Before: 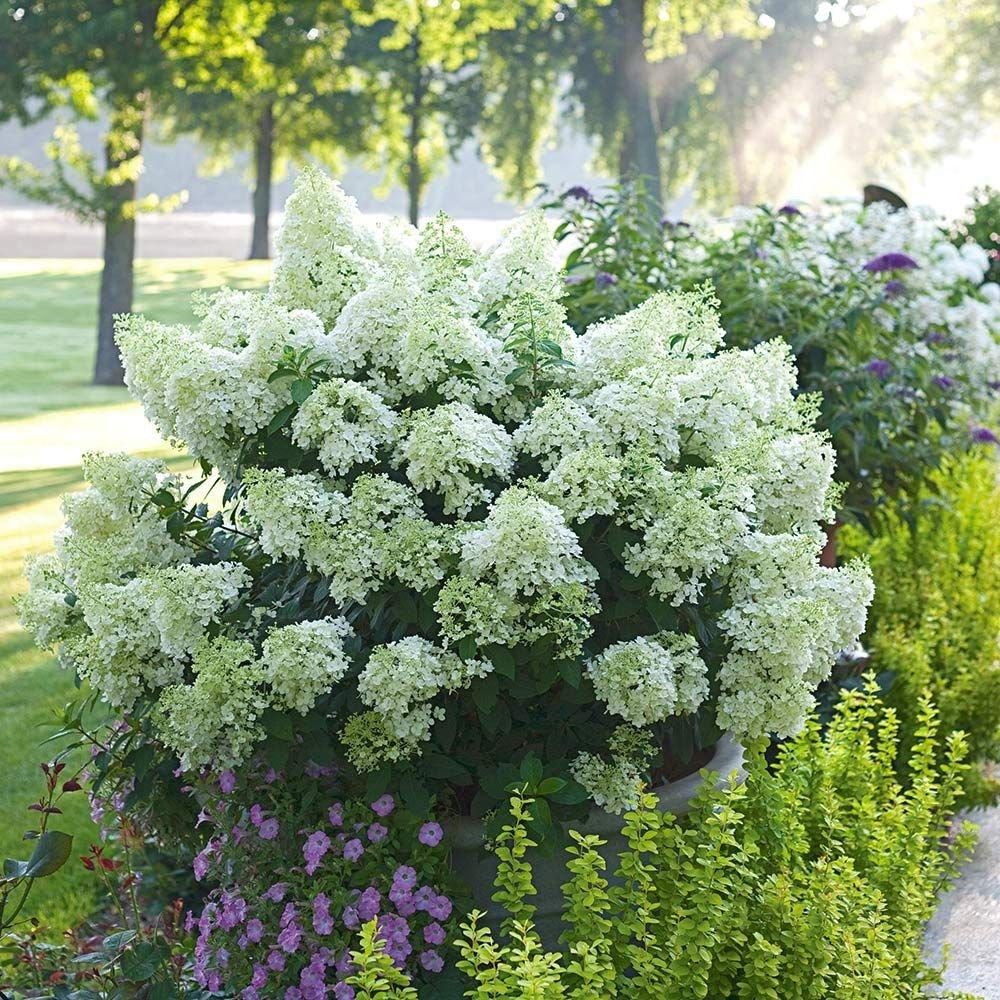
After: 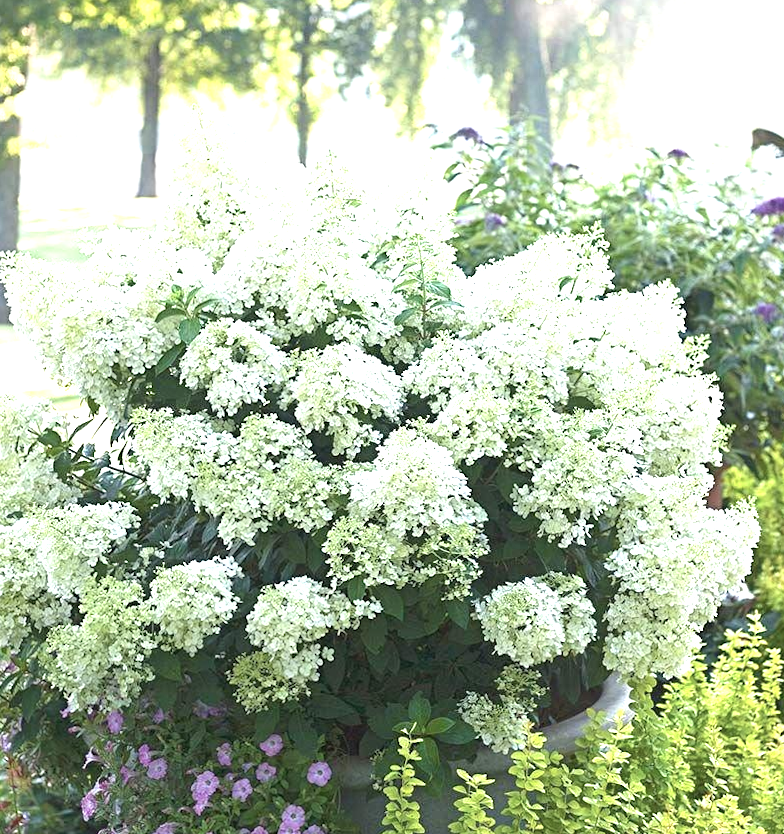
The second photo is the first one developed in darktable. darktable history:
exposure: exposure 1.137 EV, compensate highlight preservation false
crop: left 11.225%, top 5.381%, right 9.565%, bottom 10.314%
rotate and perspective: rotation 0.174°, lens shift (vertical) 0.013, lens shift (horizontal) 0.019, shear 0.001, automatic cropping original format, crop left 0.007, crop right 0.991, crop top 0.016, crop bottom 0.997
contrast brightness saturation: contrast 0.06, brightness -0.01, saturation -0.23
